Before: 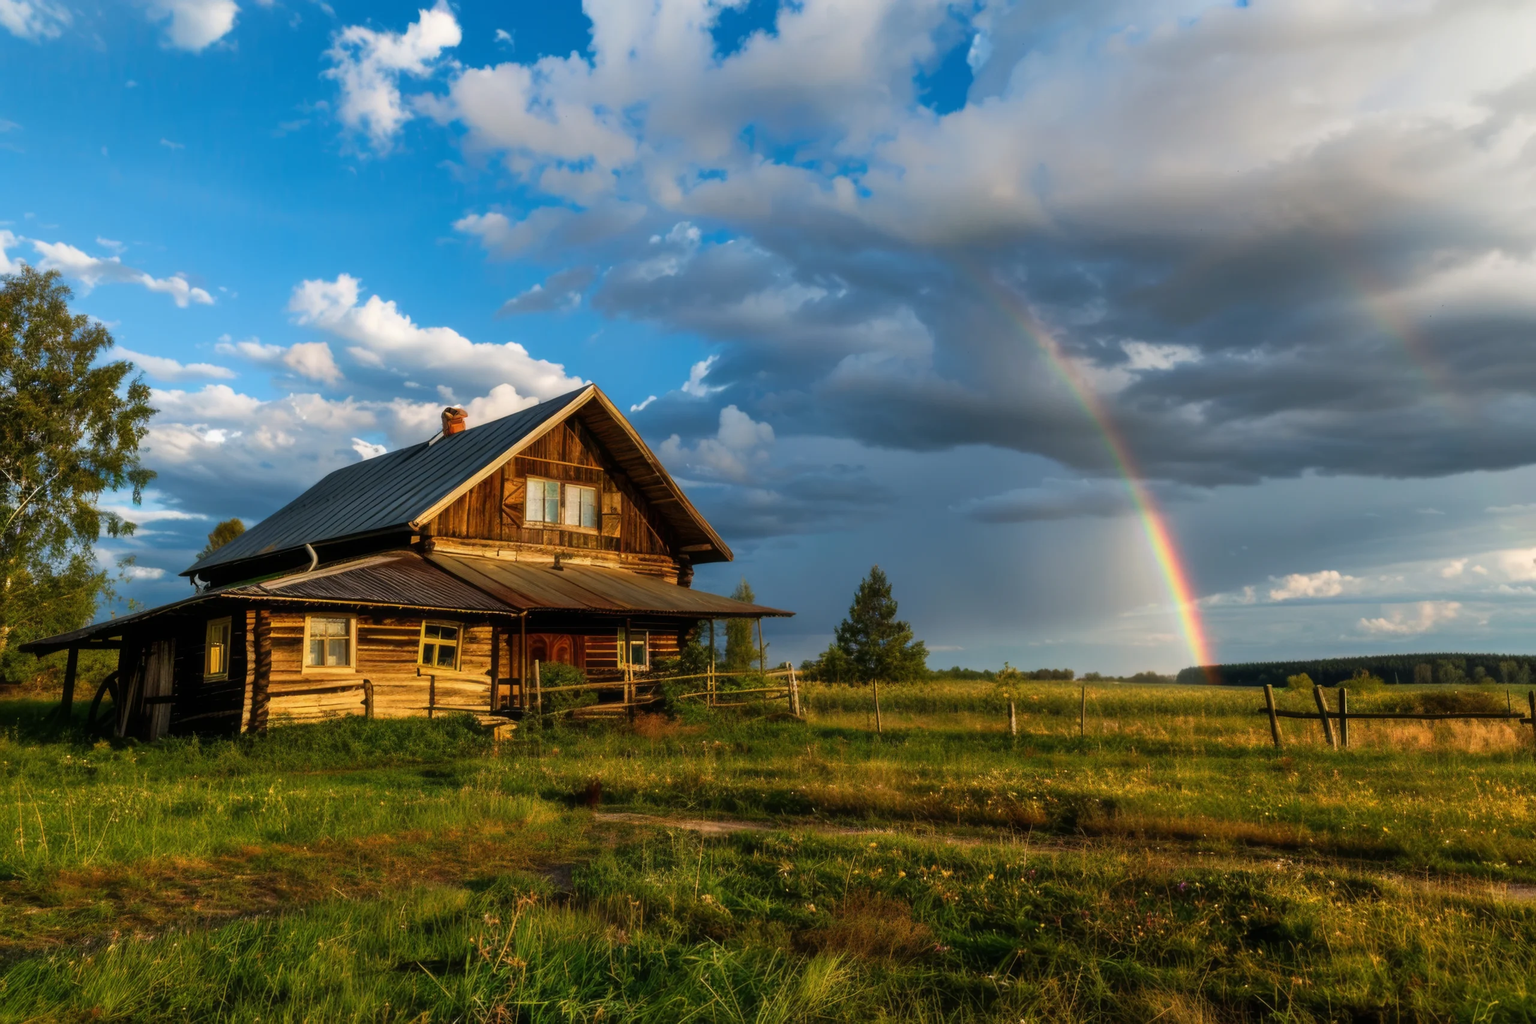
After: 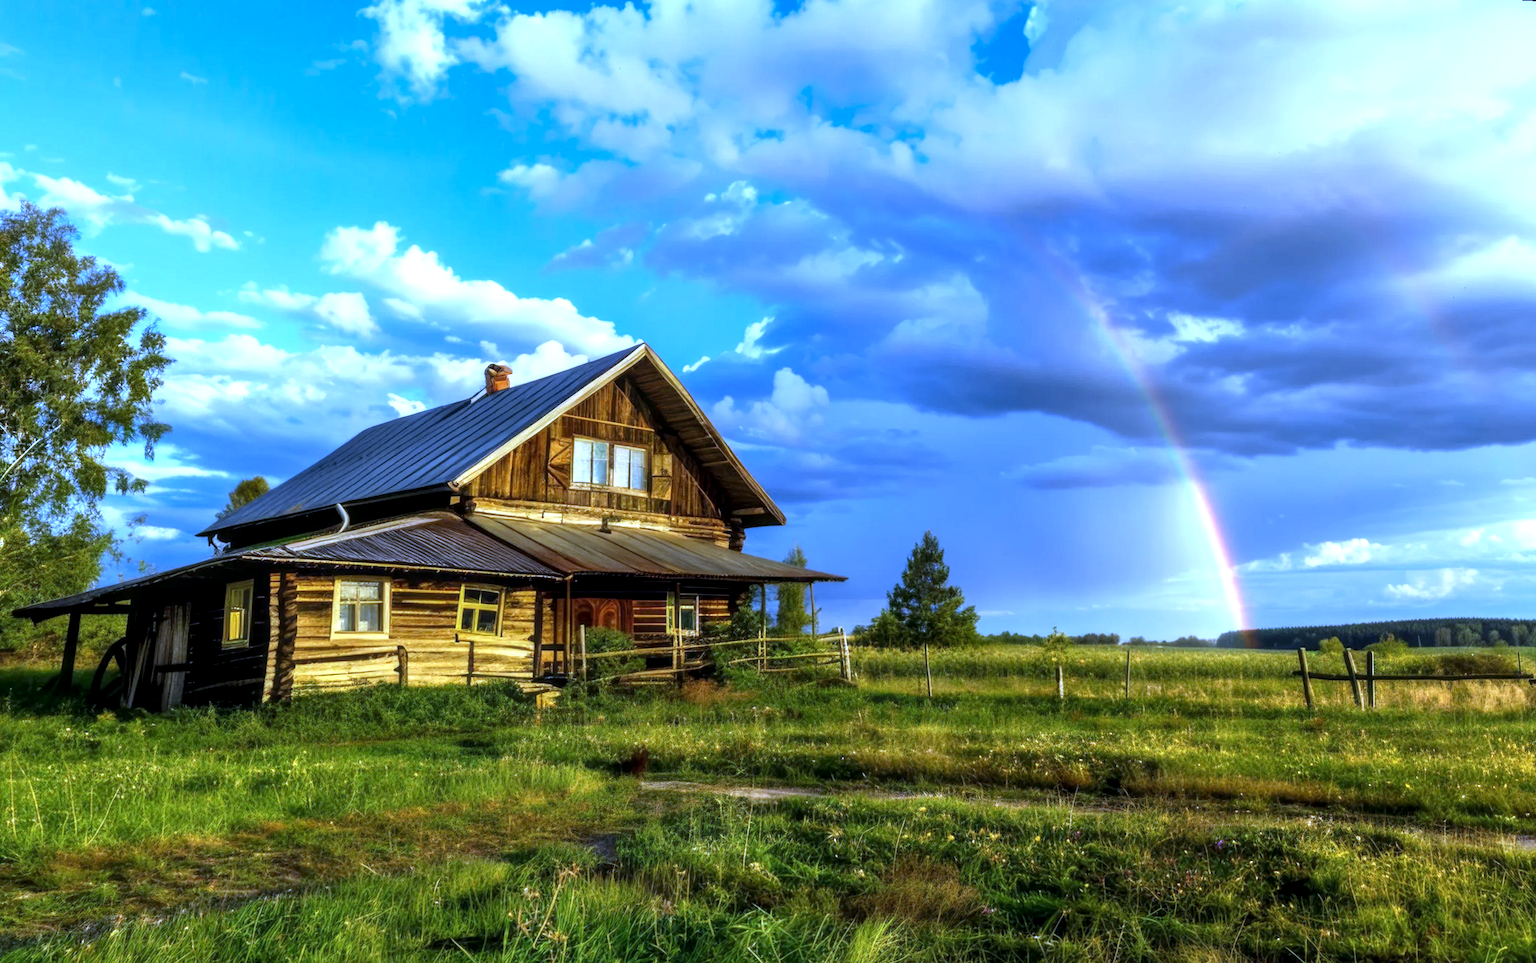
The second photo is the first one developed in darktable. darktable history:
exposure: black level correction 0.001, exposure 0.955 EV, compensate exposure bias true, compensate highlight preservation false
rotate and perspective: rotation 0.679°, lens shift (horizontal) 0.136, crop left 0.009, crop right 0.991, crop top 0.078, crop bottom 0.95
local contrast: on, module defaults
white balance: red 0.766, blue 1.537
